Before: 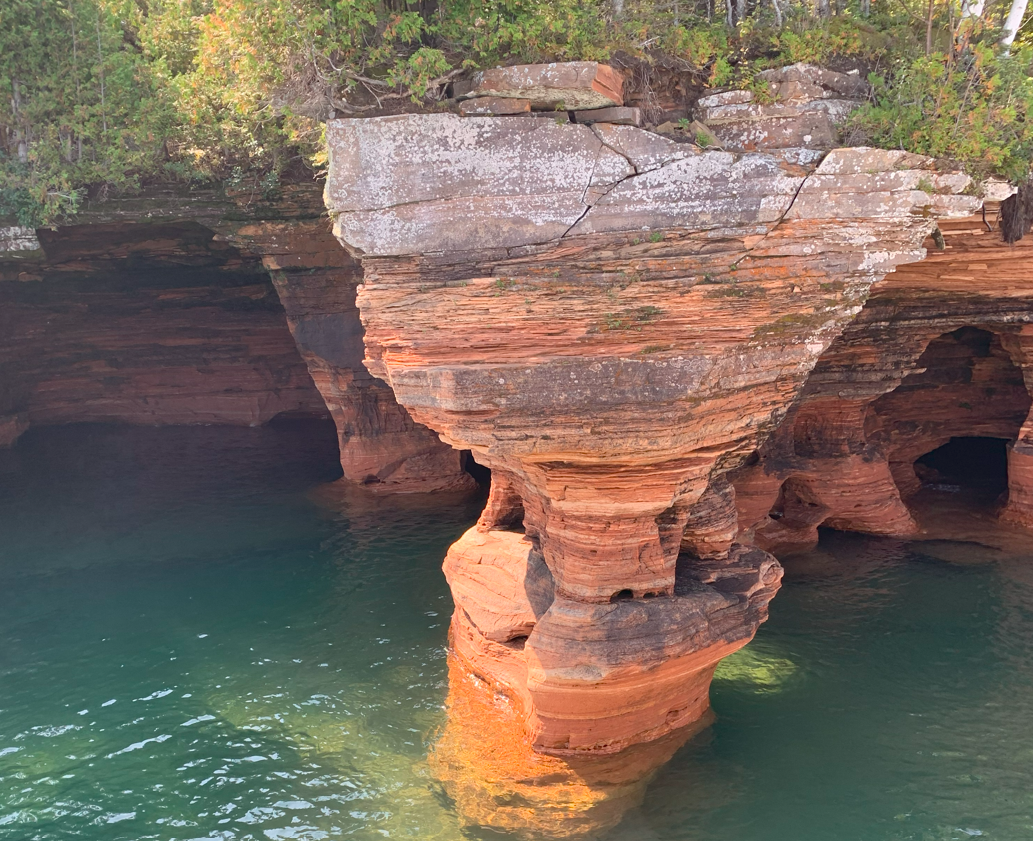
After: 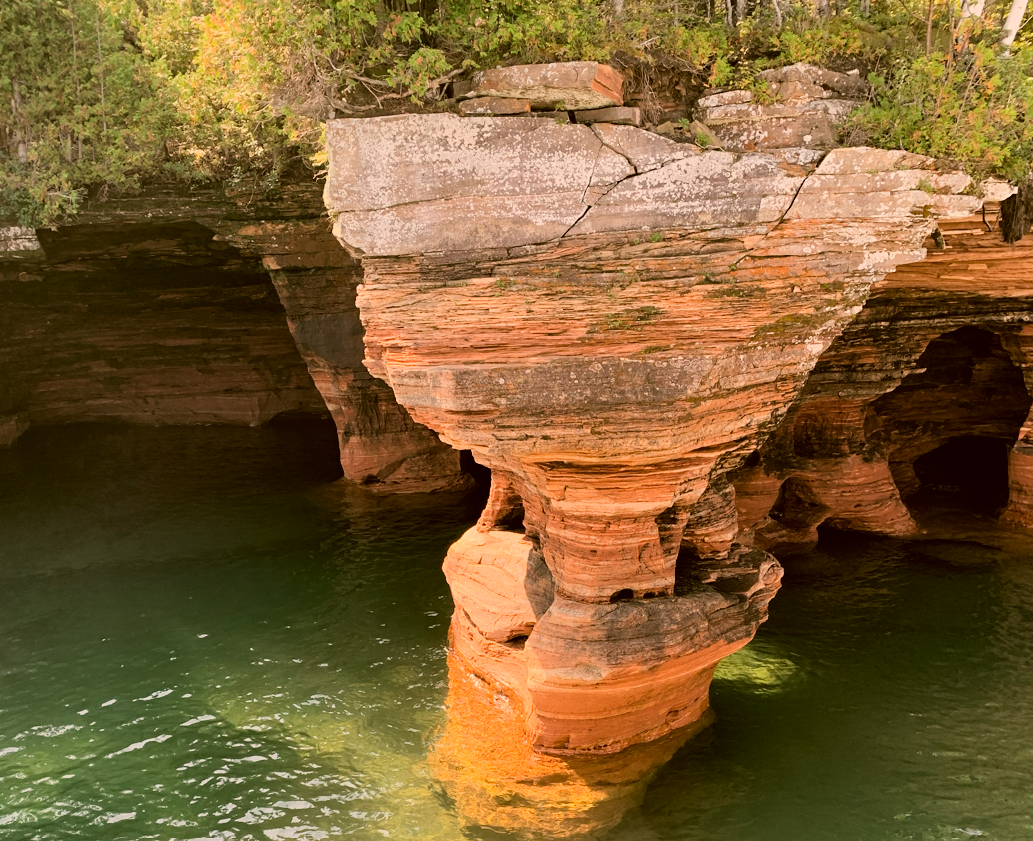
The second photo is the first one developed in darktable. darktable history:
color correction: highlights a* 8.98, highlights b* 15.09, shadows a* -0.49, shadows b* 26.52
filmic rgb: black relative exposure -5 EV, white relative exposure 3.5 EV, hardness 3.19, contrast 1.4, highlights saturation mix -50%
exposure: black level correction 0.001, compensate highlight preservation false
